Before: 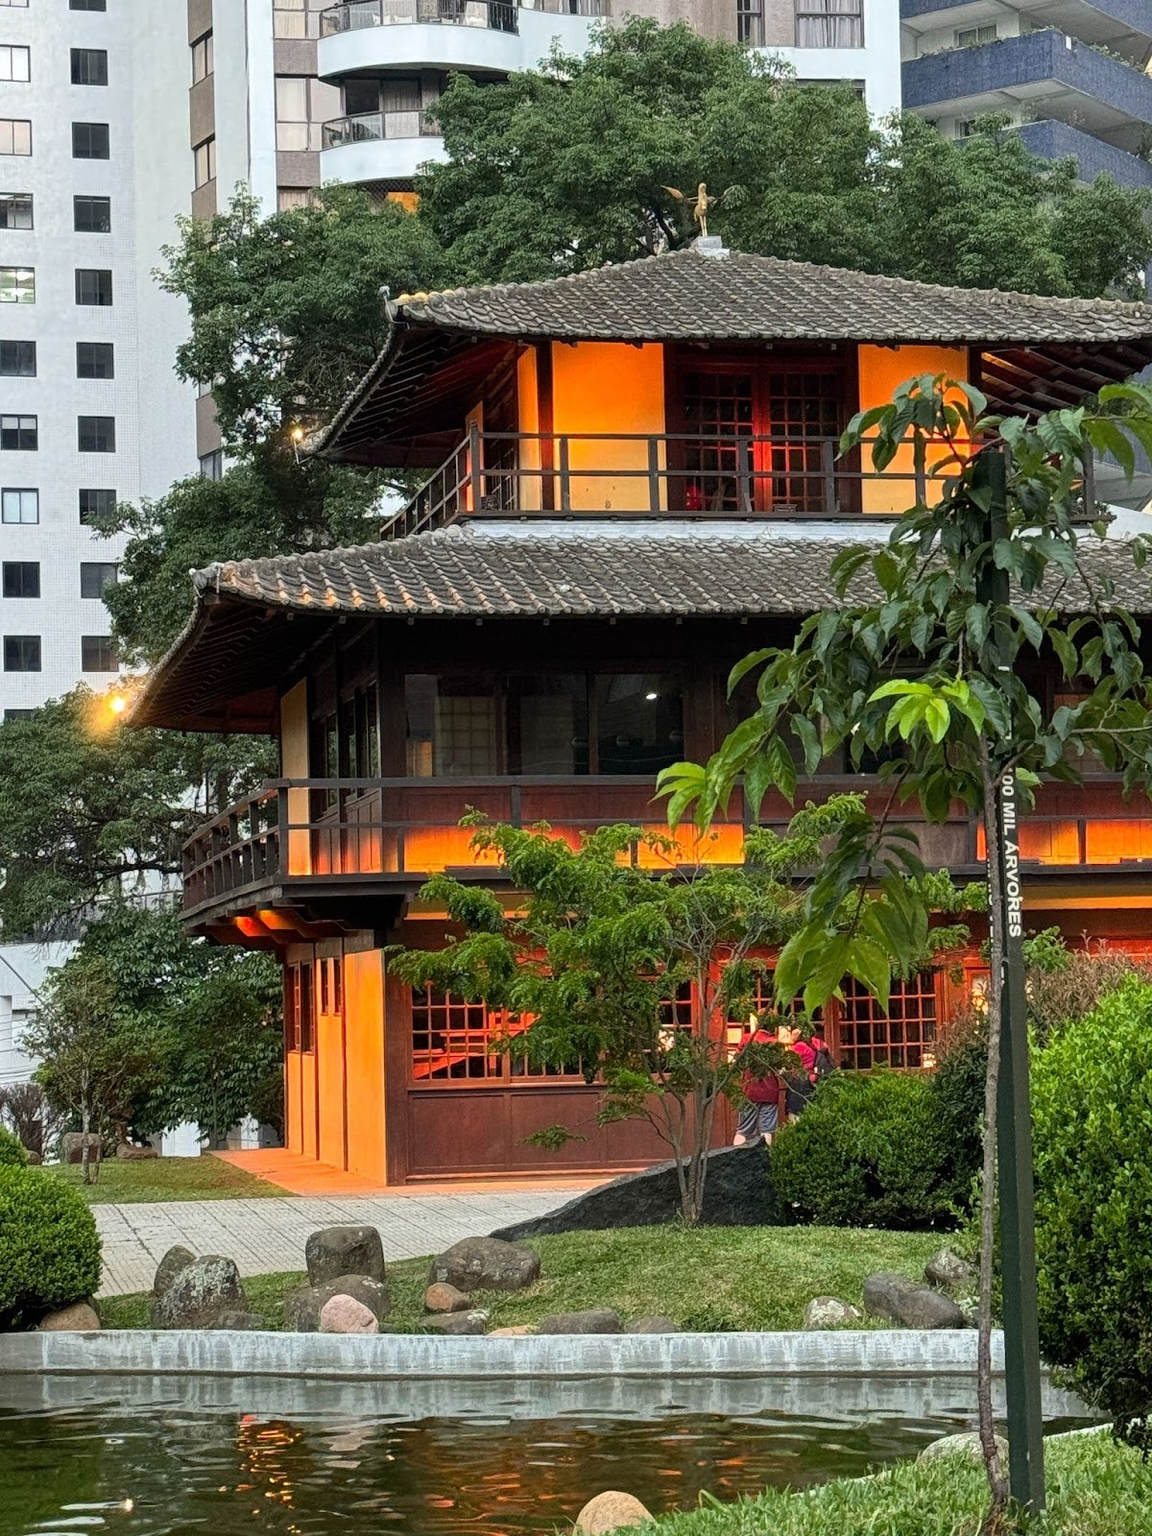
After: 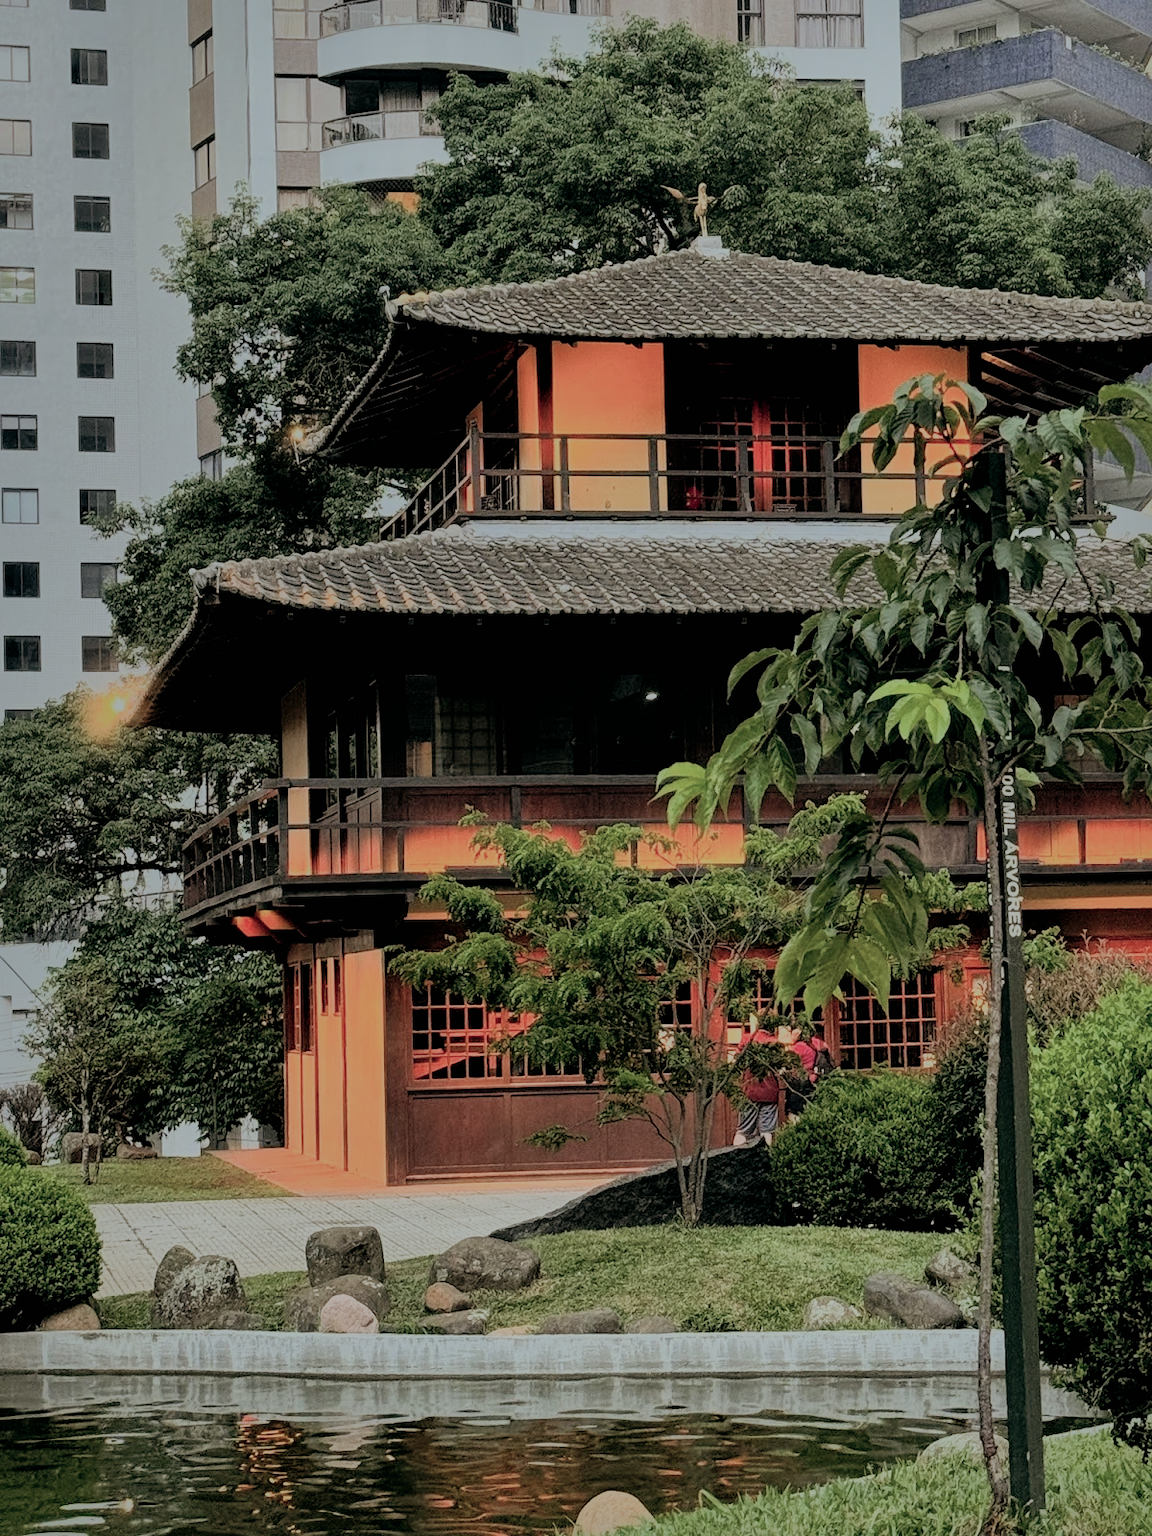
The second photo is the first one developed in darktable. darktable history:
color balance: lift [1, 0.994, 1.002, 1.006], gamma [0.957, 1.081, 1.016, 0.919], gain [0.97, 0.972, 1.01, 1.028], input saturation 91.06%, output saturation 79.8%
filmic rgb: black relative exposure -6.98 EV, white relative exposure 5.63 EV, hardness 2.86
exposure: black level correction 0.009, exposure 0.119 EV, compensate highlight preservation false
contrast brightness saturation: saturation -0.05
shadows and highlights: shadows 38.43, highlights -74.54
